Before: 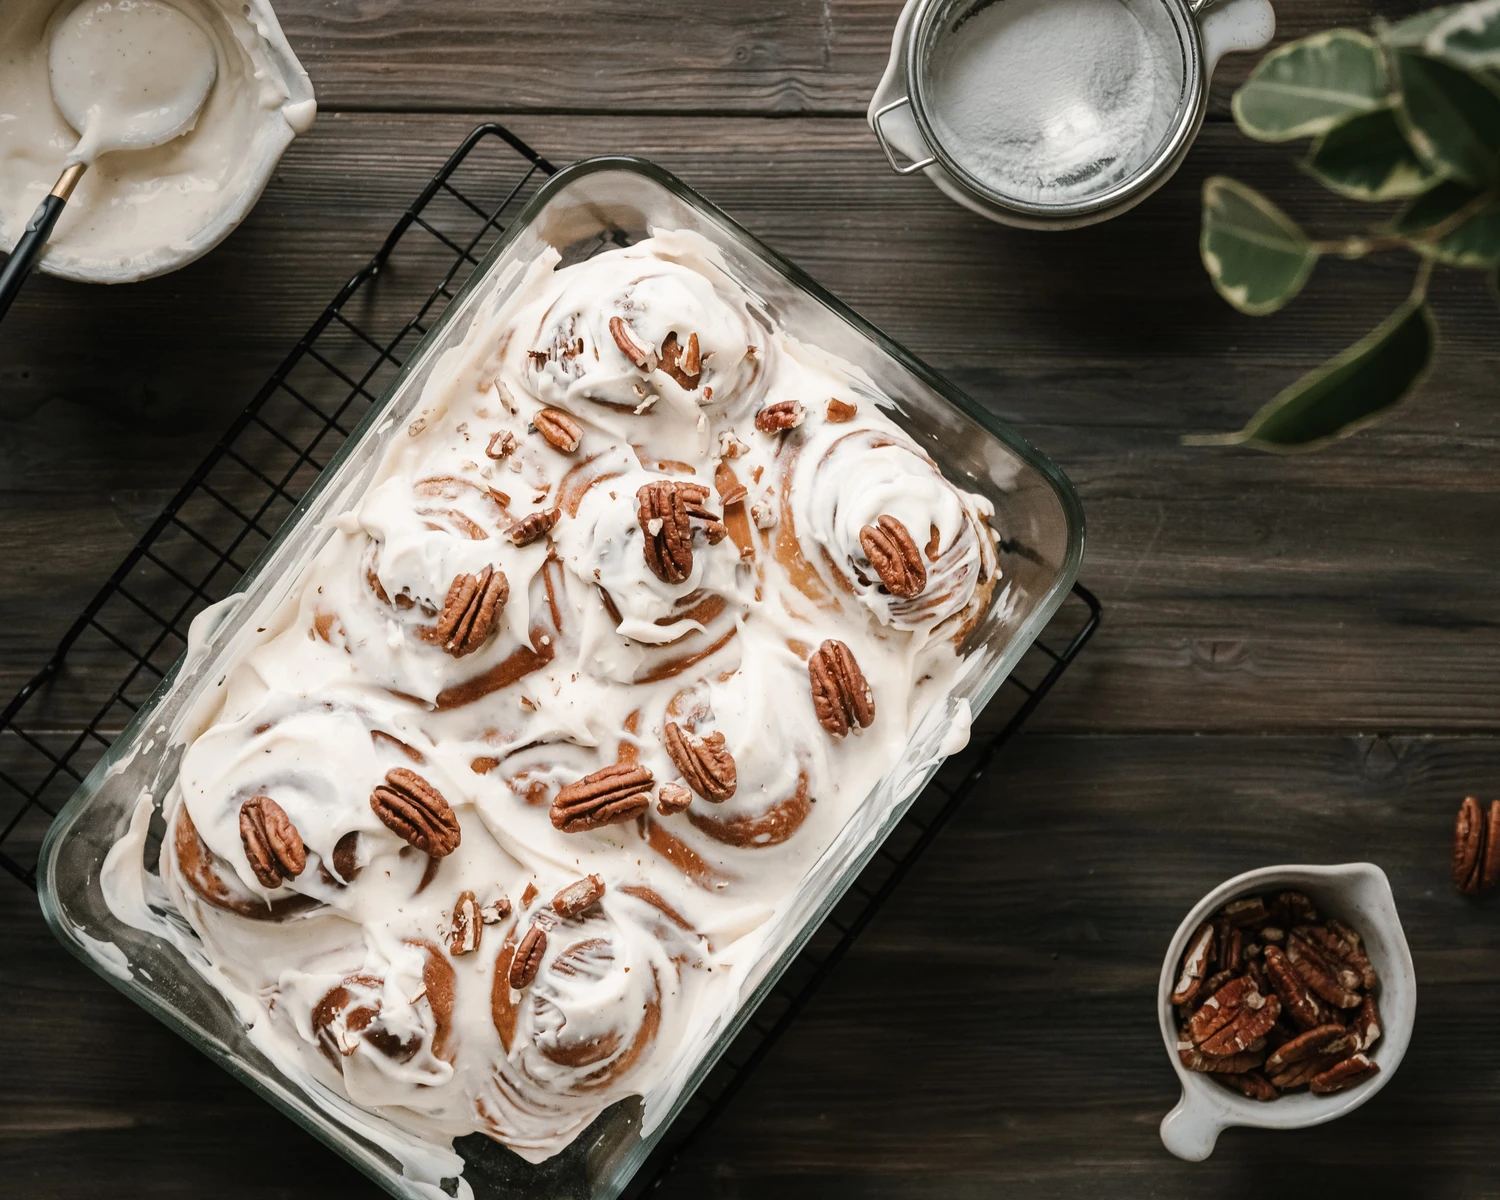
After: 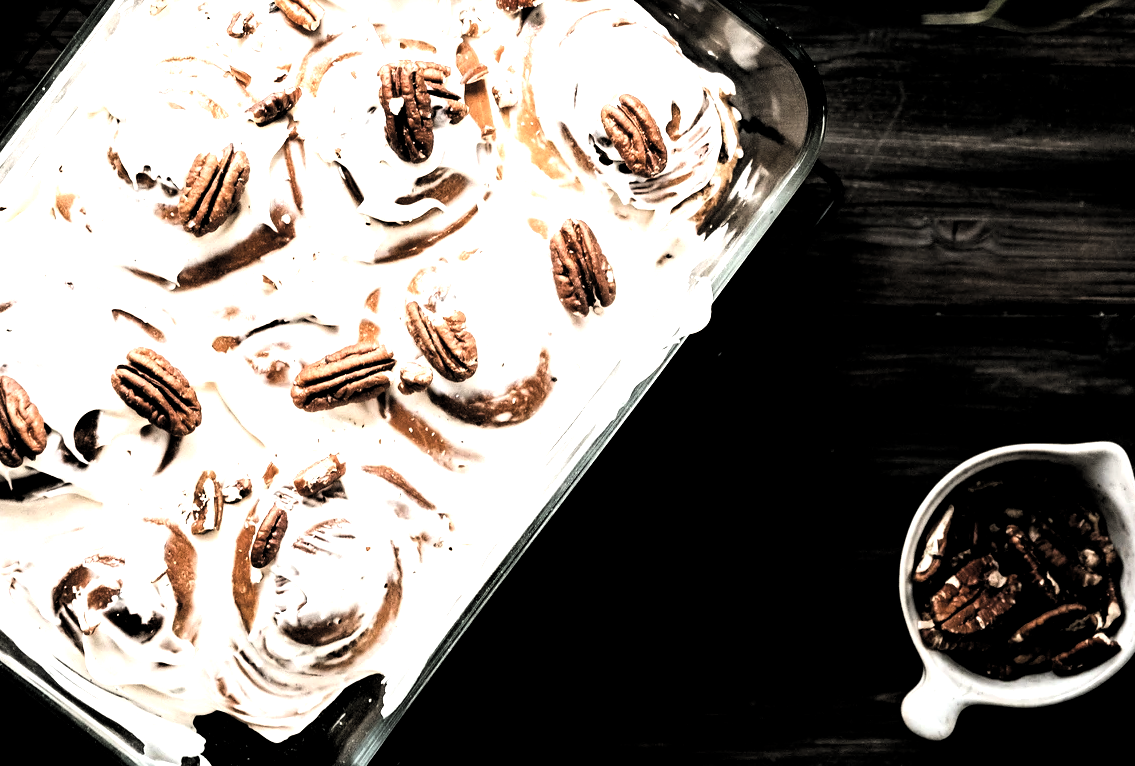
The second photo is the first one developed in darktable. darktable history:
levels: levels [0.044, 0.475, 0.791]
filmic rgb: black relative exposure -4 EV, white relative exposure 3 EV, hardness 3.02, contrast 1.5
crop and rotate: left 17.299%, top 35.115%, right 7.015%, bottom 1.024%
contrast brightness saturation: brightness 0.15
